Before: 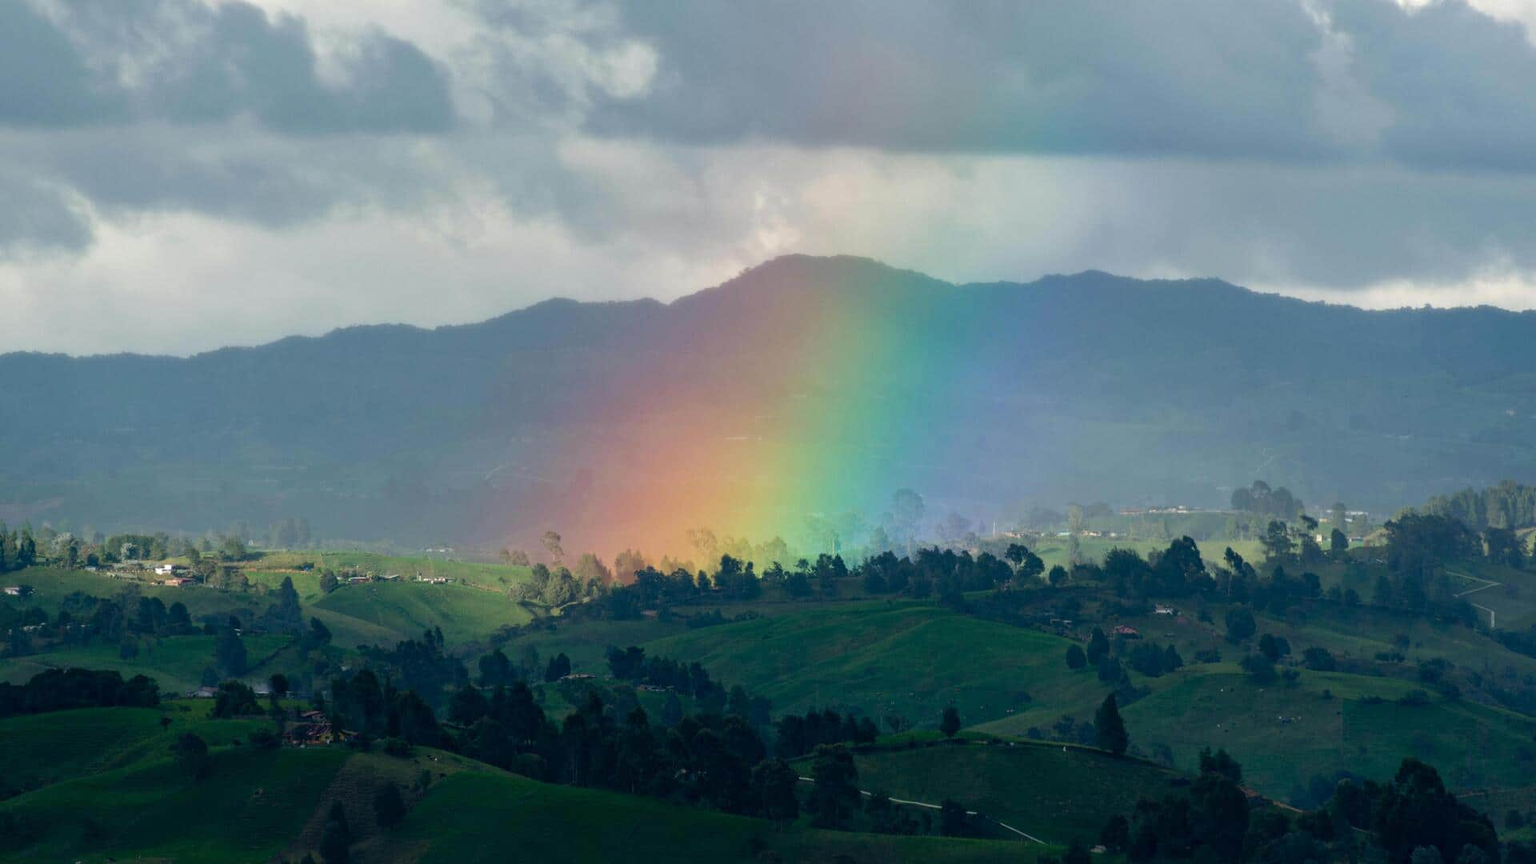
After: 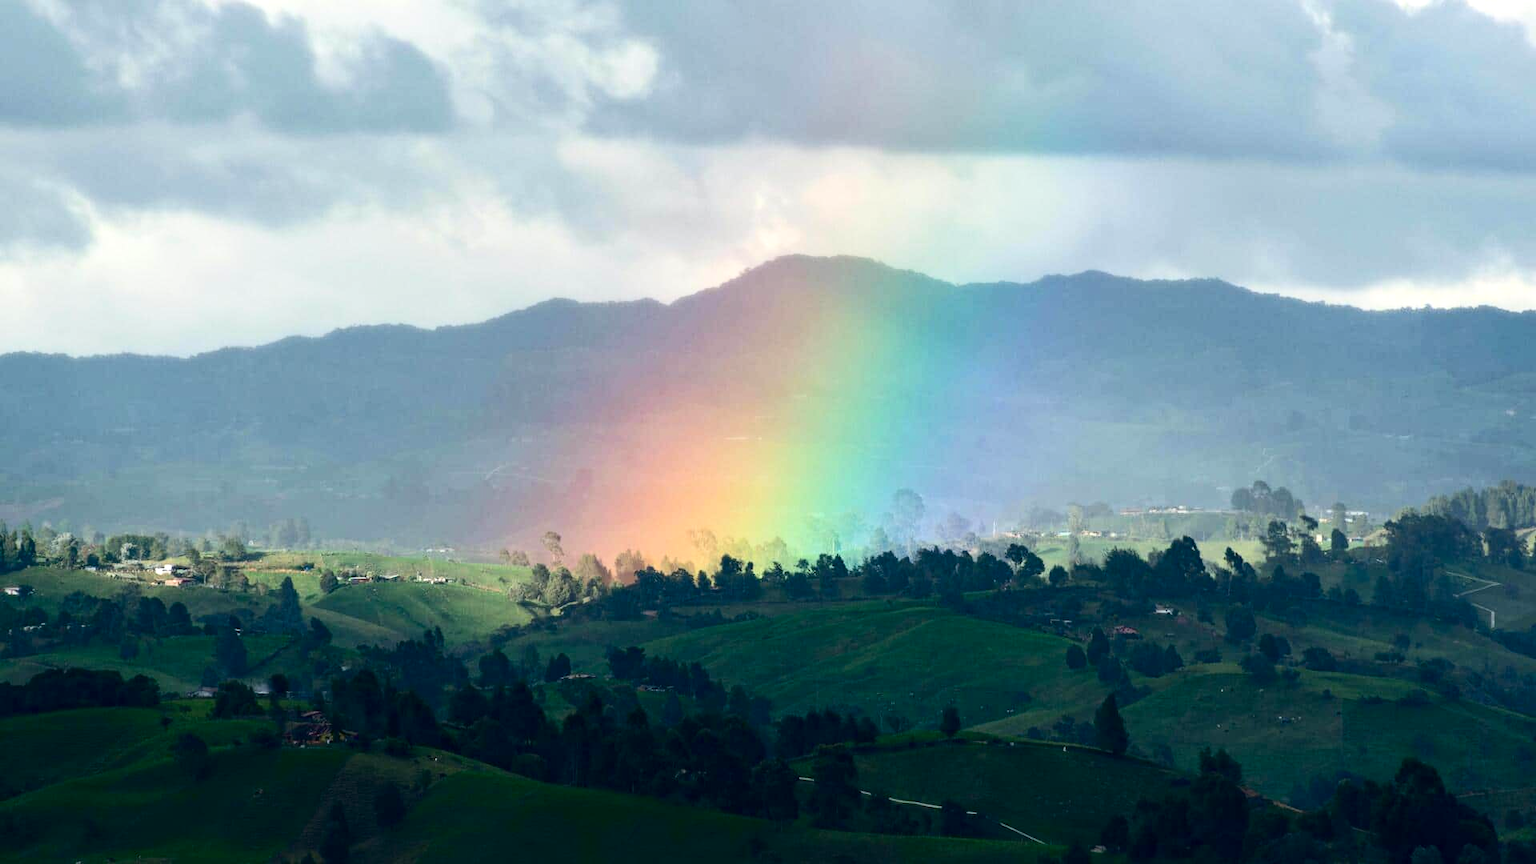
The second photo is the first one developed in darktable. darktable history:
contrast brightness saturation: contrast 0.22
exposure: black level correction 0.001, exposure 0.5 EV, compensate highlight preservation false
